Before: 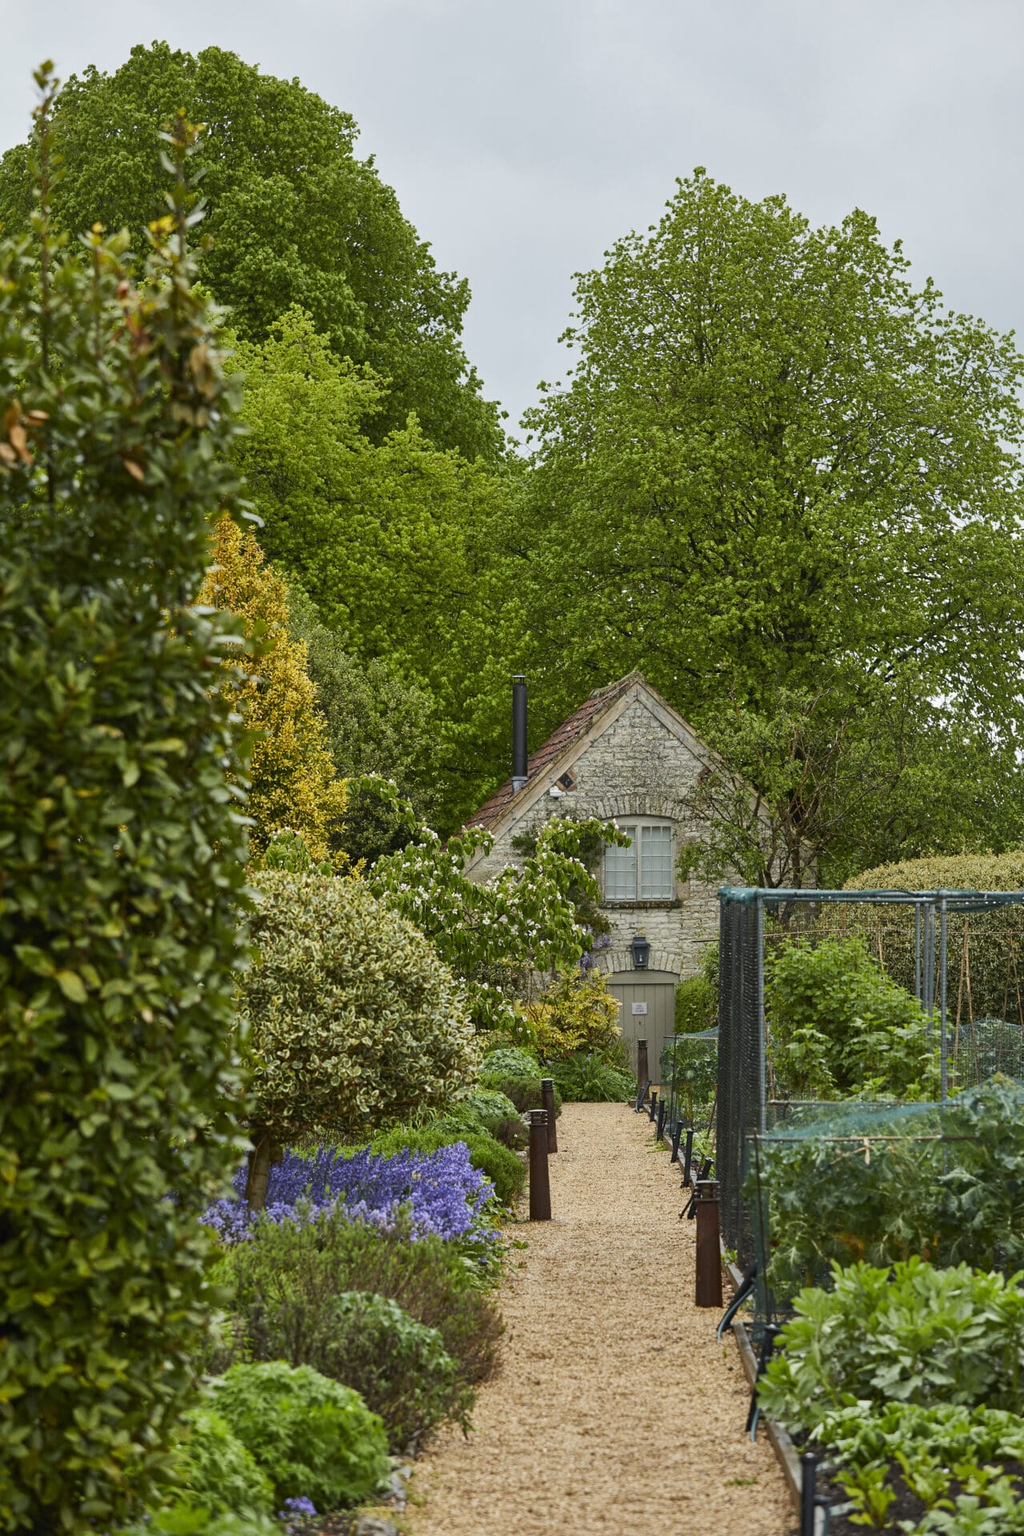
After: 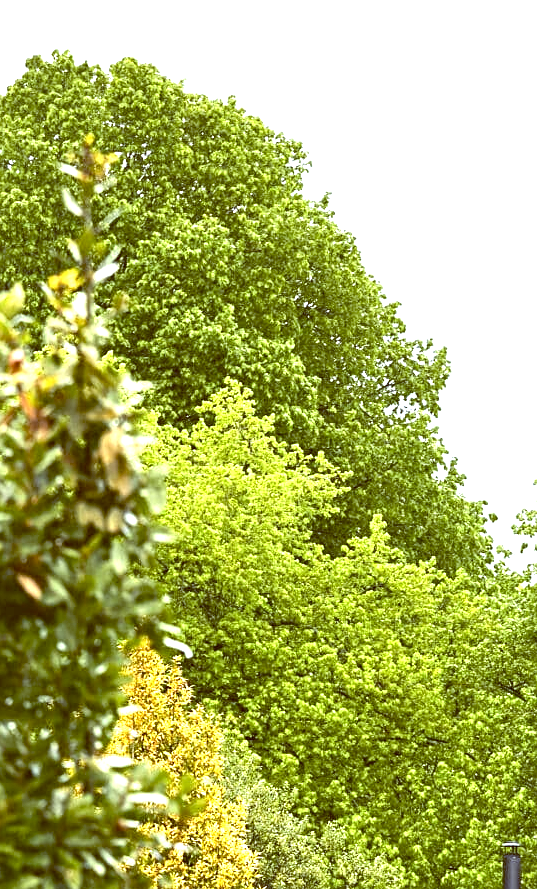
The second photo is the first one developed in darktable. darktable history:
crop and rotate: left 10.817%, top 0.062%, right 47.194%, bottom 53.626%
tone equalizer: -8 EV -0.417 EV, -7 EV -0.389 EV, -6 EV -0.333 EV, -5 EV -0.222 EV, -3 EV 0.222 EV, -2 EV 0.333 EV, -1 EV 0.389 EV, +0 EV 0.417 EV, edges refinement/feathering 500, mask exposure compensation -1.57 EV, preserve details no
sharpen: amount 0.2
color balance: lift [1, 1.015, 1.004, 0.985], gamma [1, 0.958, 0.971, 1.042], gain [1, 0.956, 0.977, 1.044]
exposure: black level correction 0, exposure 1.45 EV, compensate exposure bias true, compensate highlight preservation false
